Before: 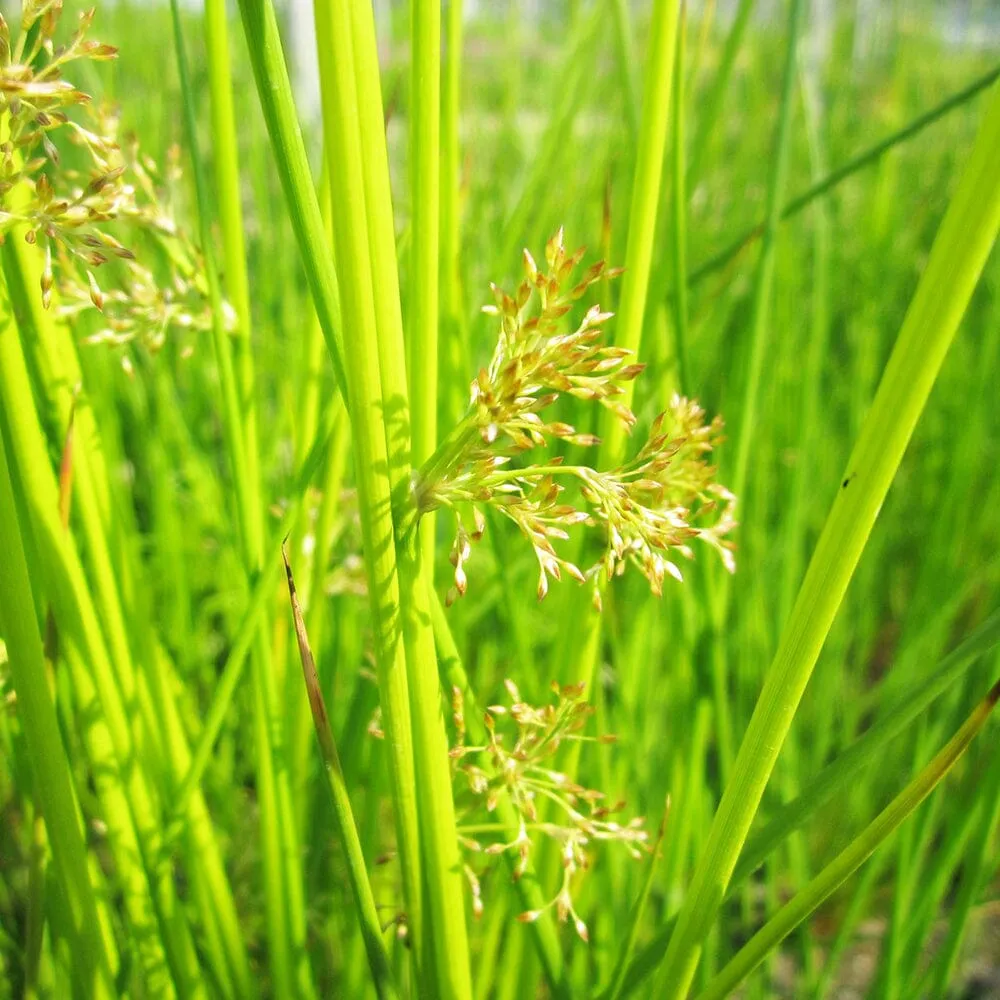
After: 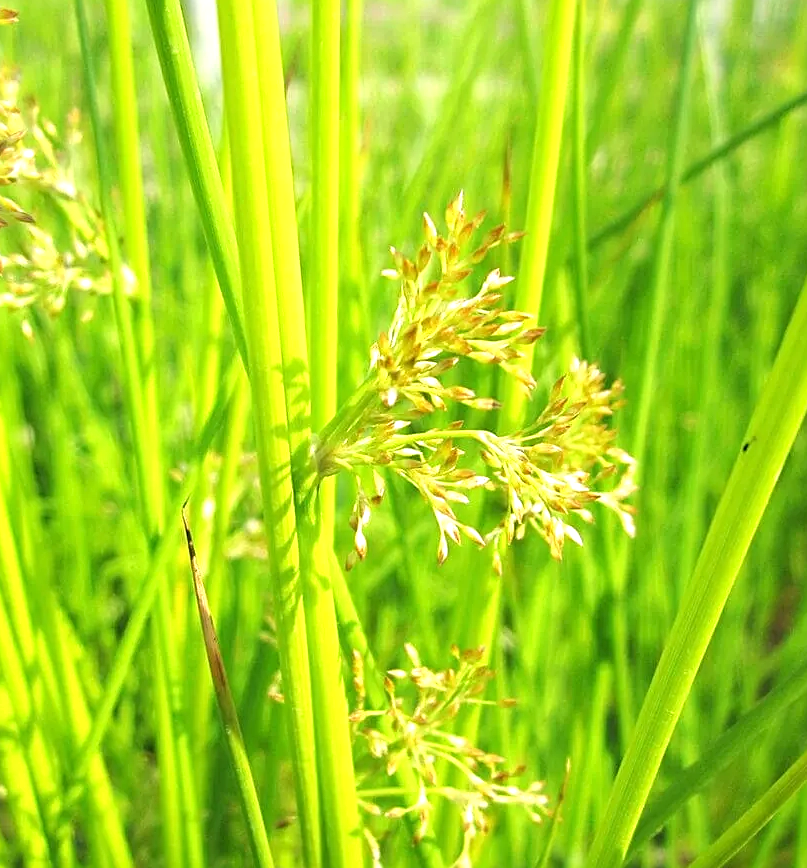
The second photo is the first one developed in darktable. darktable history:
sharpen: on, module defaults
tone equalizer: -8 EV -0.436 EV, -7 EV -0.367 EV, -6 EV -0.337 EV, -5 EV -0.184 EV, -3 EV 0.242 EV, -2 EV 0.311 EV, -1 EV 0.369 EV, +0 EV 0.417 EV
crop: left 10.002%, top 3.66%, right 9.219%, bottom 9.502%
